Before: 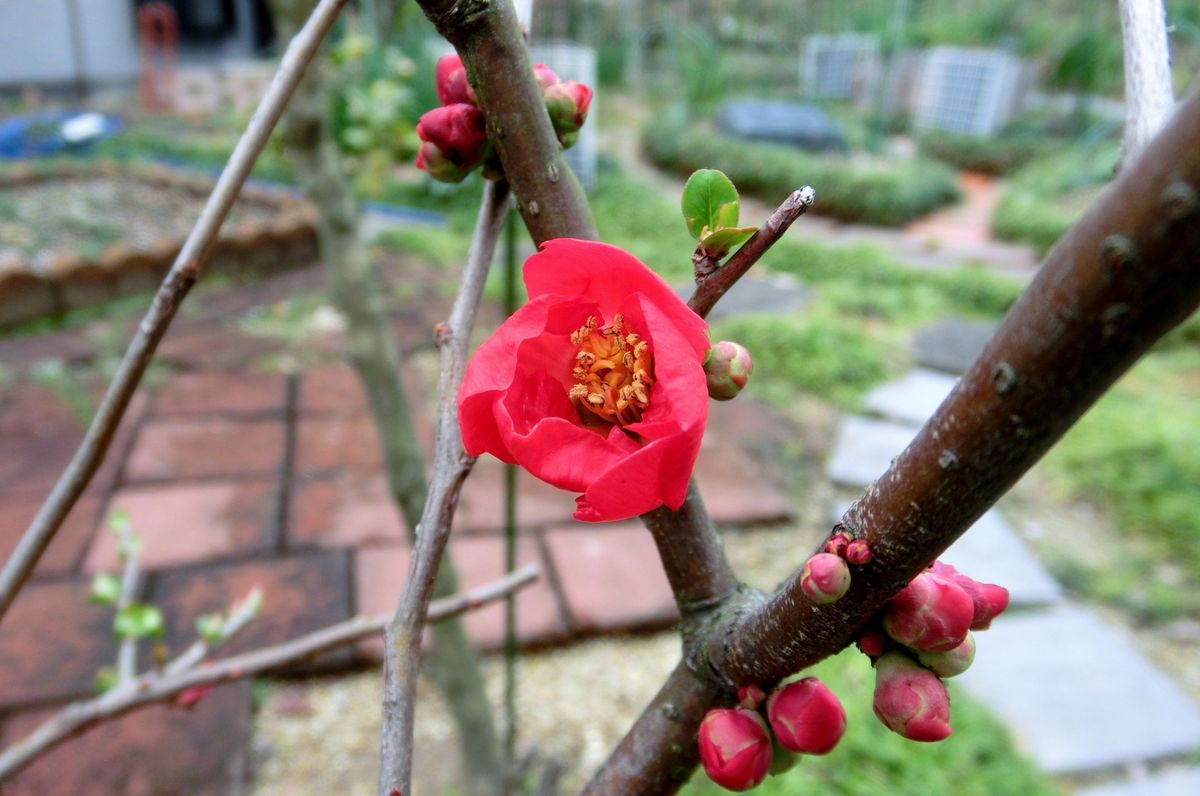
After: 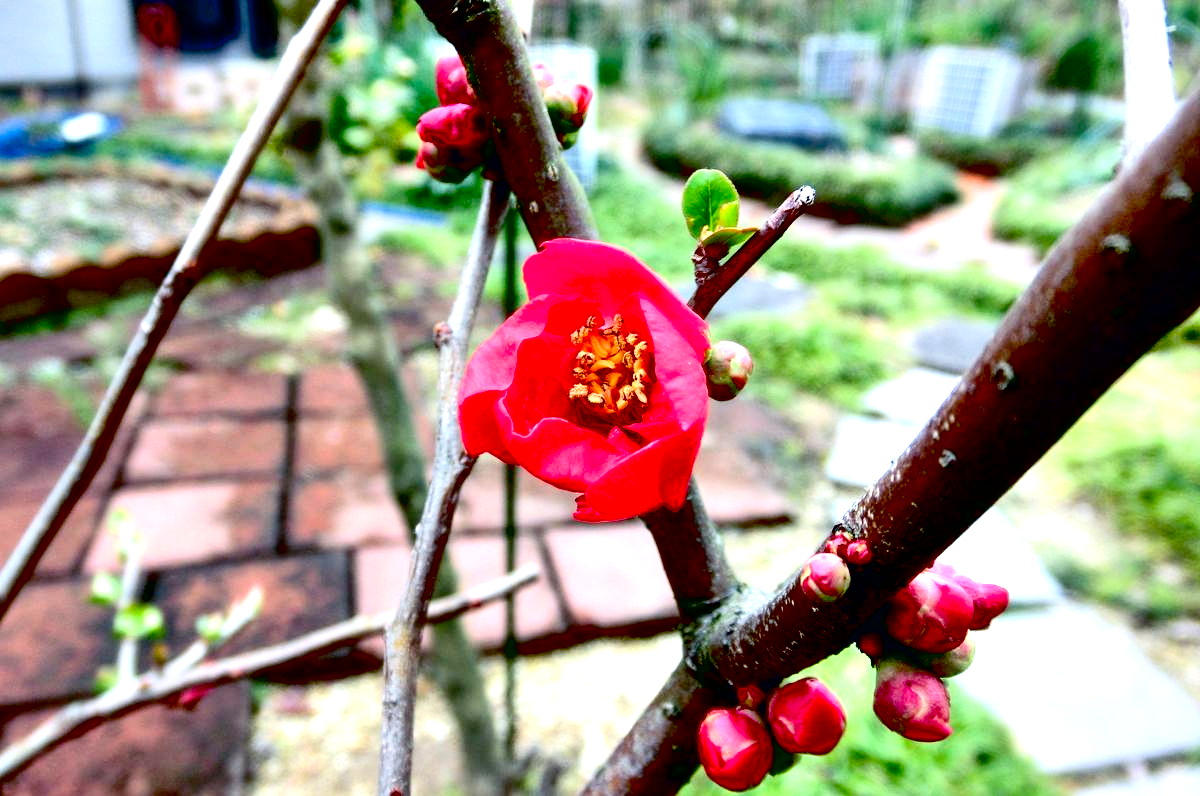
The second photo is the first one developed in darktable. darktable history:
contrast brightness saturation: contrast 0.145, brightness 0.041
exposure: black level correction 0.041, exposure 0.499 EV, compensate highlight preservation false
contrast equalizer: octaves 7, y [[0.6 ×6], [0.55 ×6], [0 ×6], [0 ×6], [0 ×6]]
